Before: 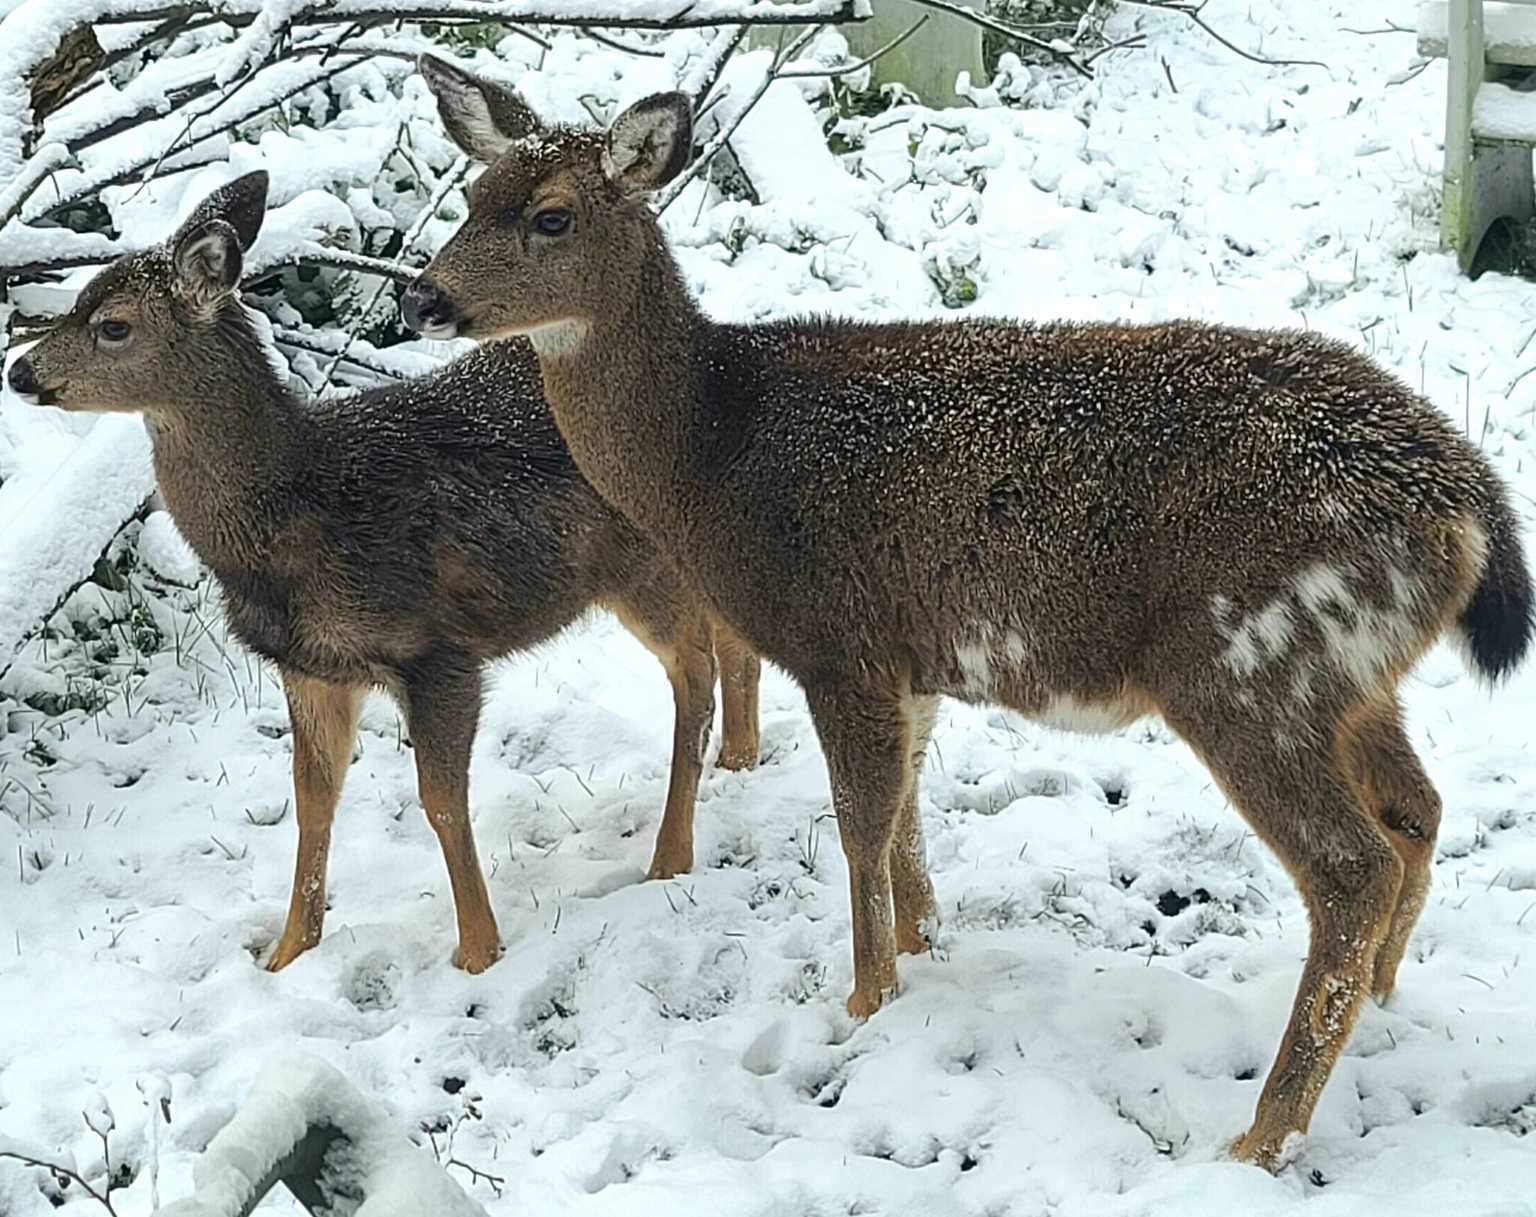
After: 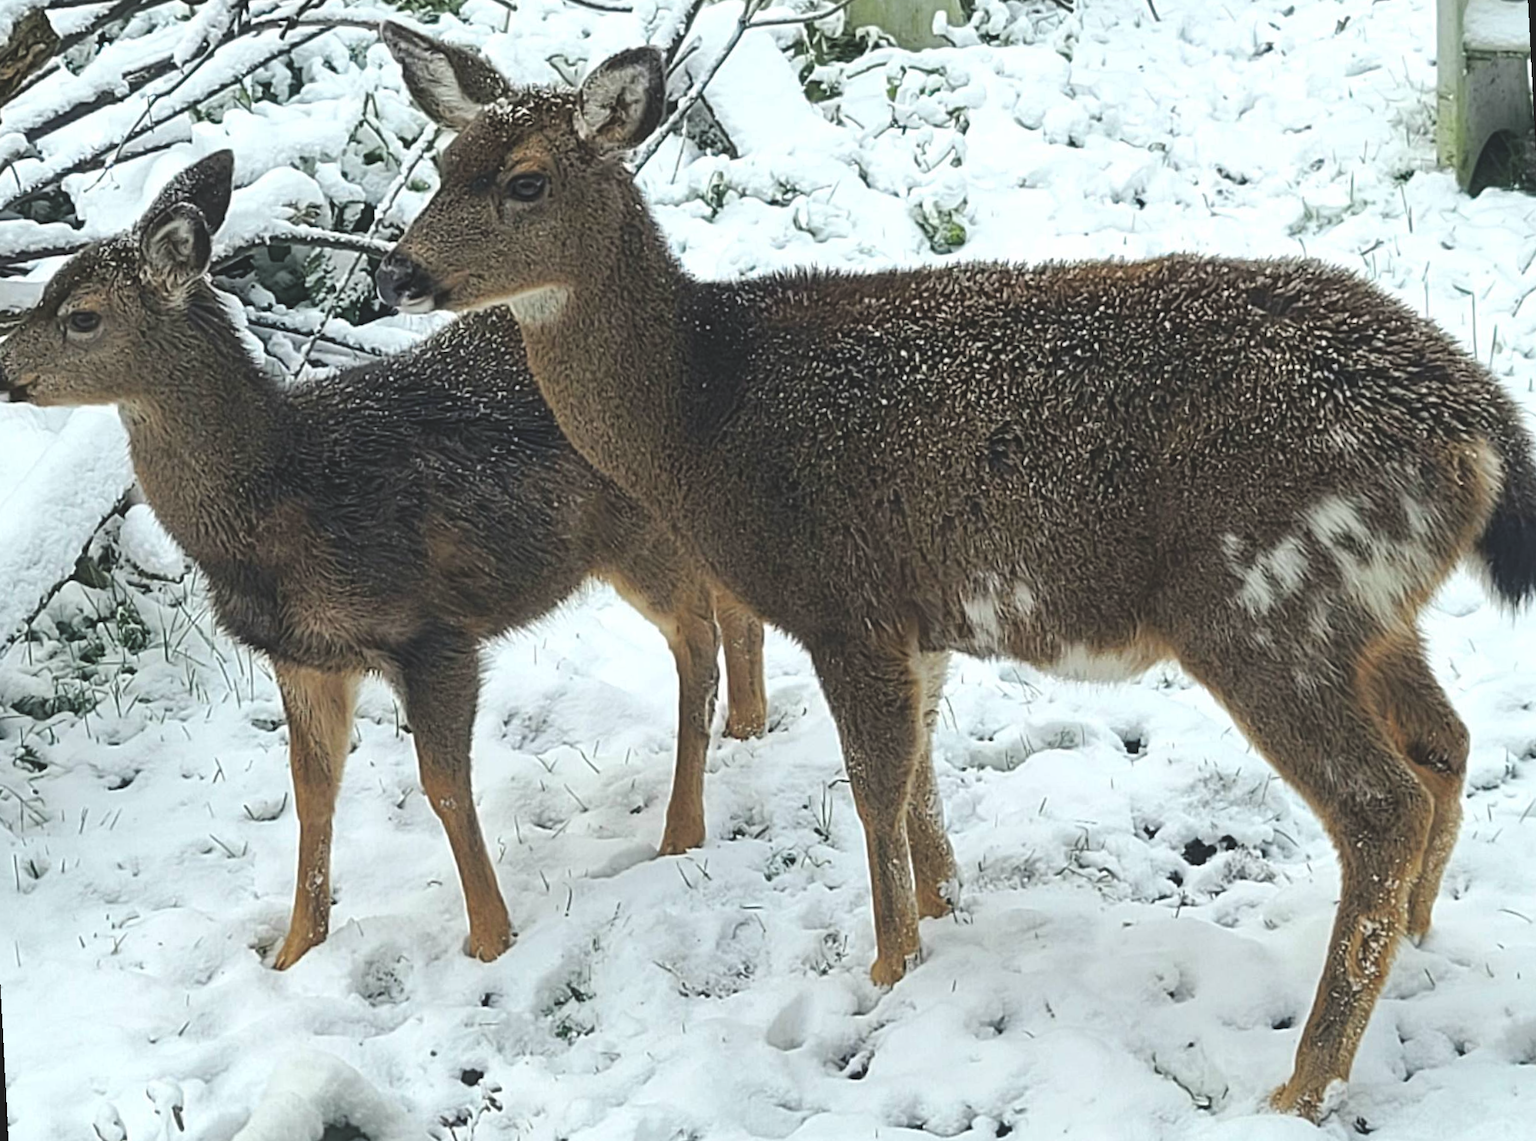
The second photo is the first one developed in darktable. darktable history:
exposure: black level correction -0.015, compensate highlight preservation false
rotate and perspective: rotation -3°, crop left 0.031, crop right 0.968, crop top 0.07, crop bottom 0.93
